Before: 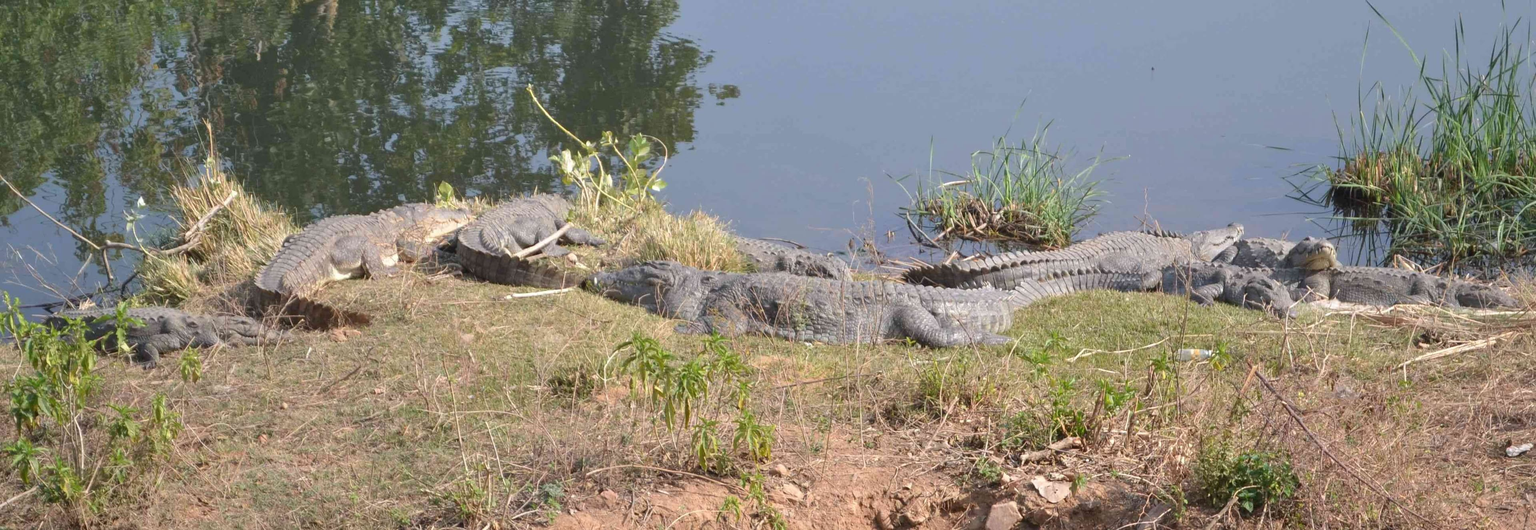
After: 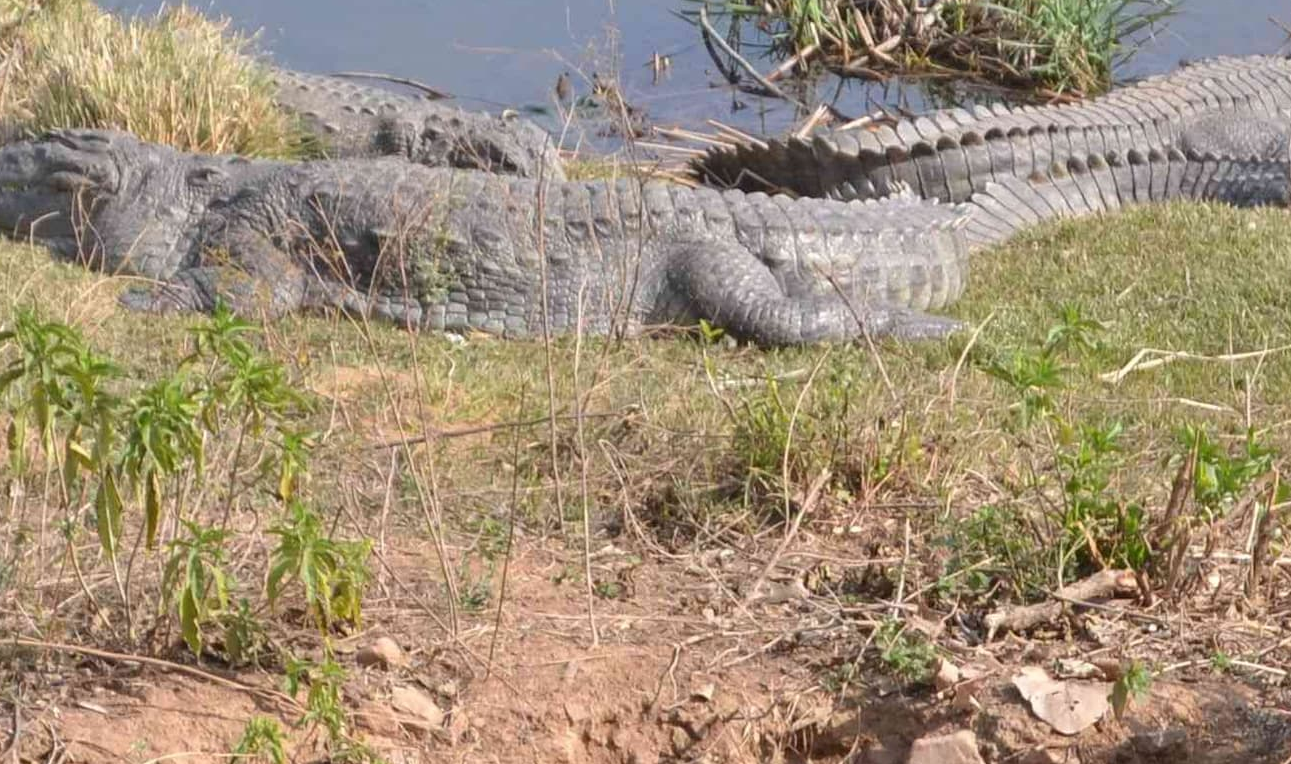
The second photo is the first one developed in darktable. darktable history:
crop: left 40.782%, top 39.441%, right 25.573%, bottom 2.812%
